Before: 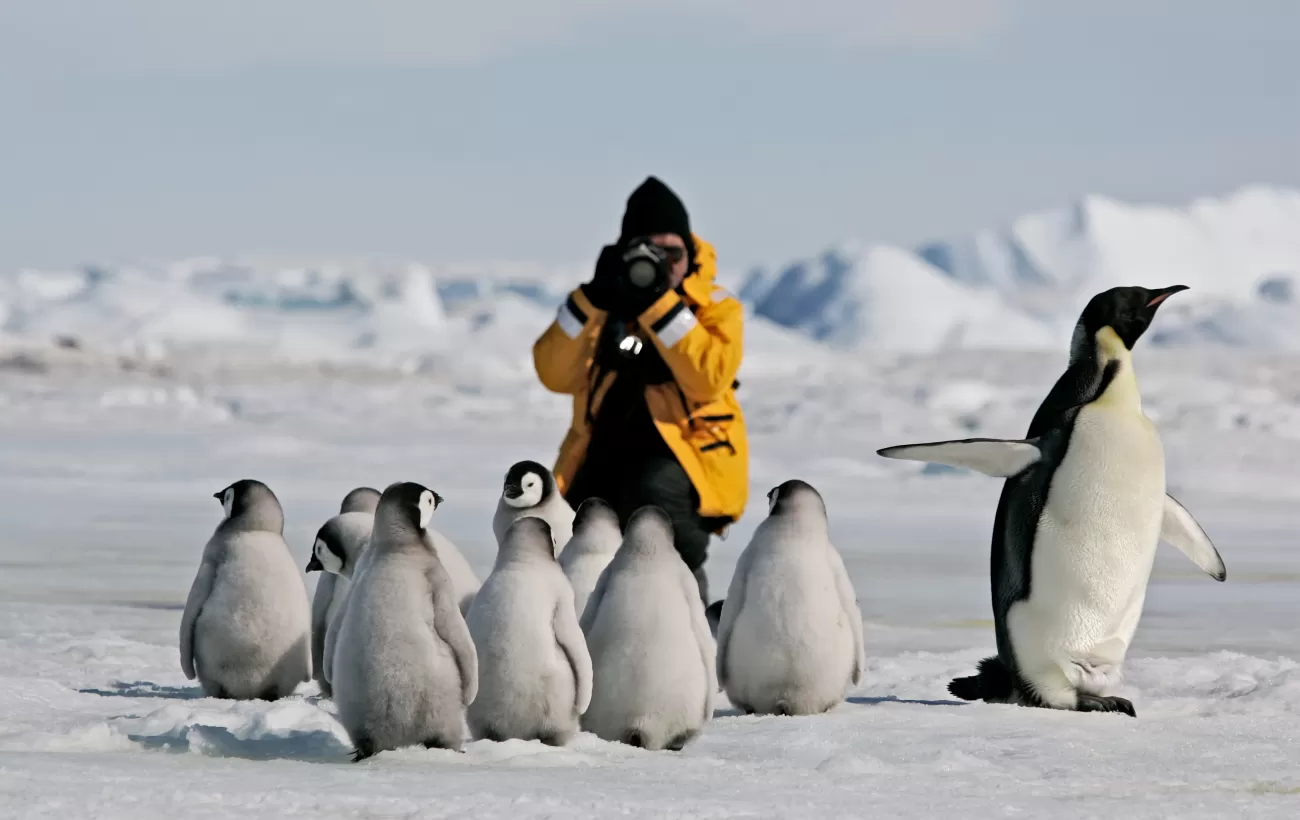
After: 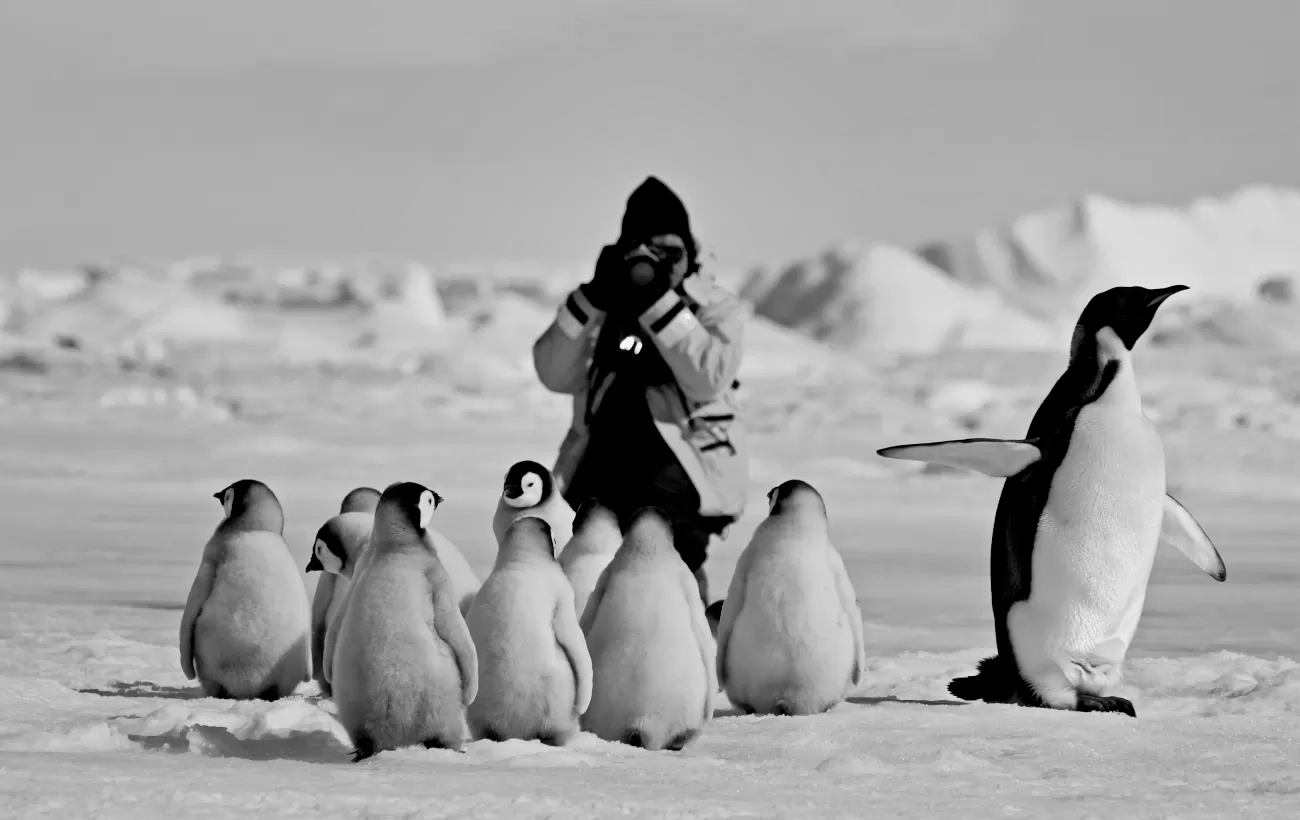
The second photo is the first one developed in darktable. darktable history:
shadows and highlights: shadows 12, white point adjustment 1.2, soften with gaussian
monochrome: on, module defaults
exposure: compensate highlight preservation false
filmic rgb: black relative exposure -4.93 EV, white relative exposure 2.84 EV, hardness 3.72
contrast equalizer: octaves 7, y [[0.6 ×6], [0.55 ×6], [0 ×6], [0 ×6], [0 ×6]], mix -0.3
